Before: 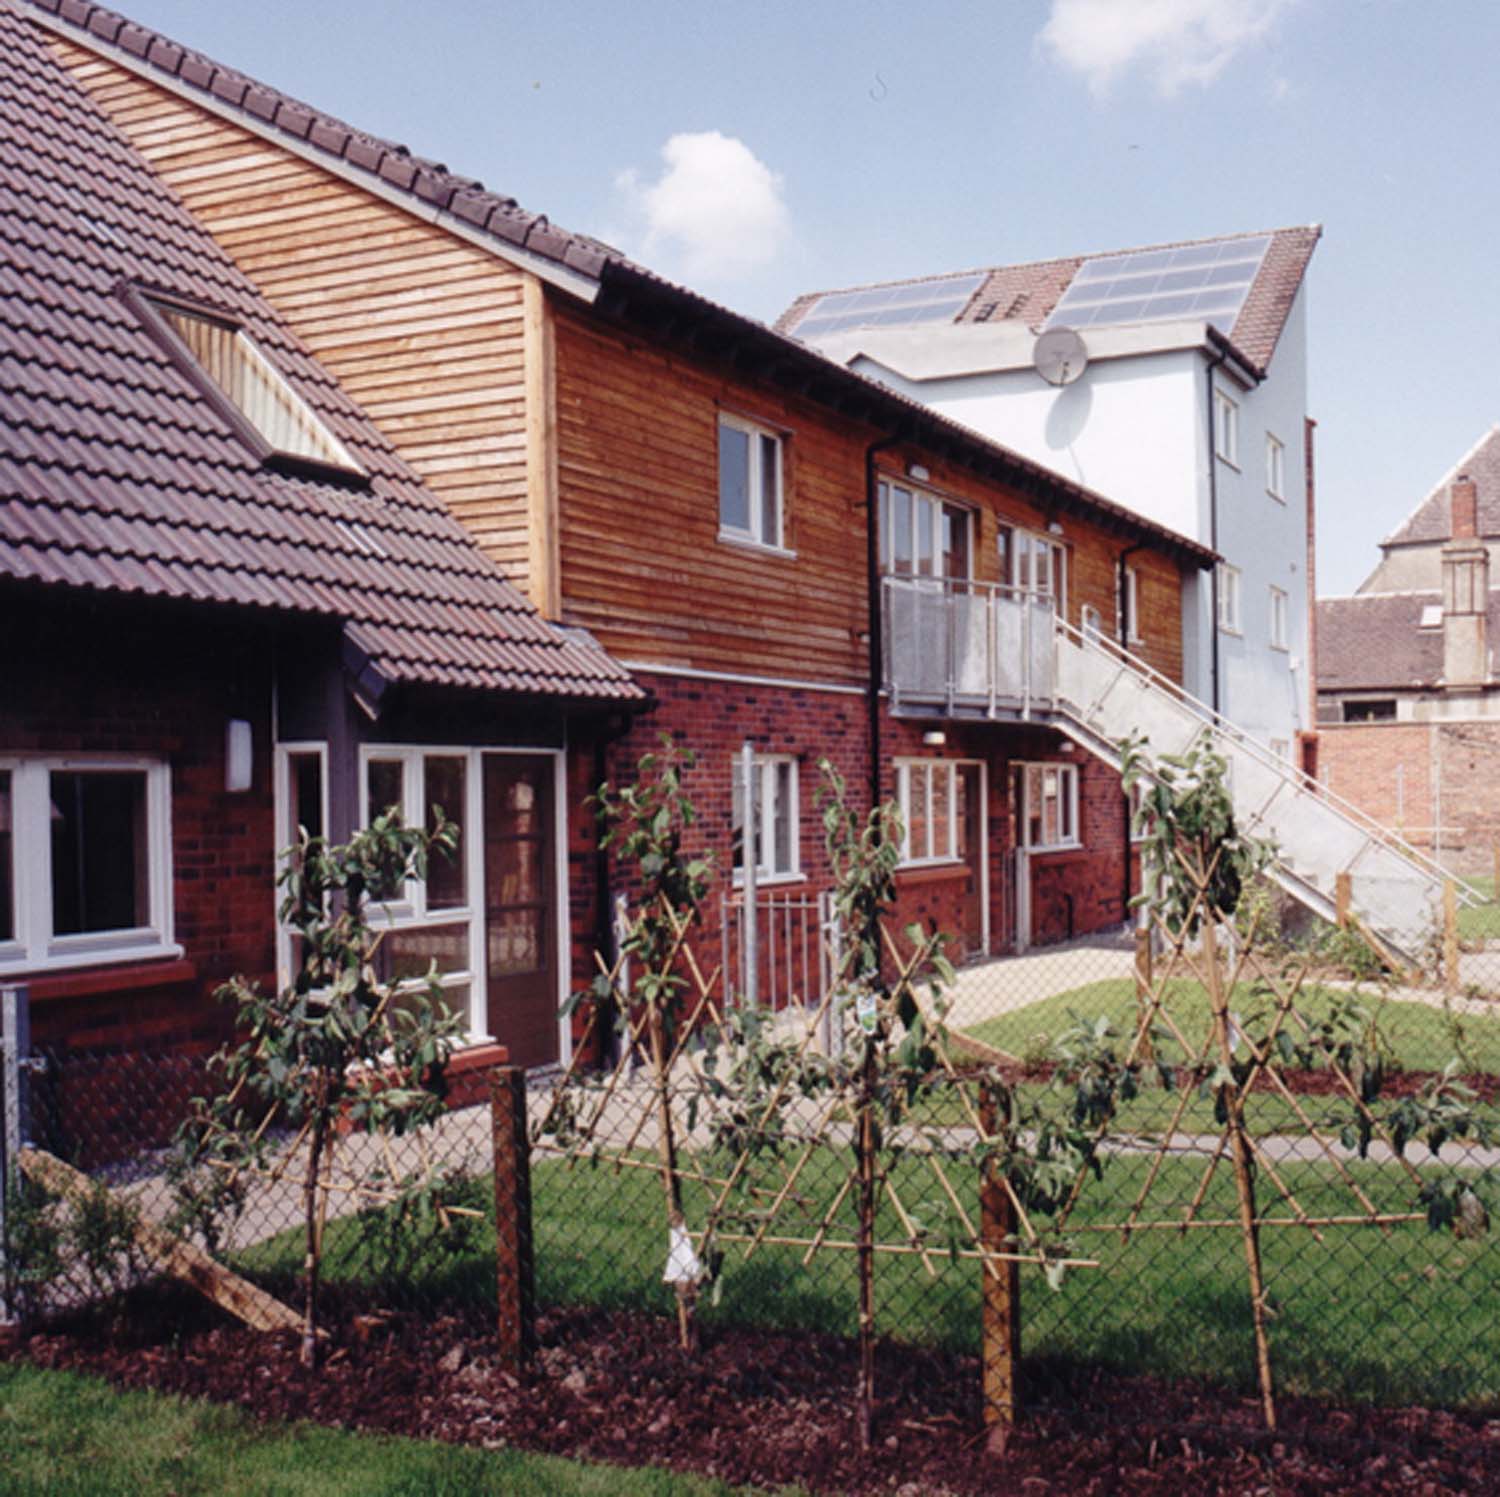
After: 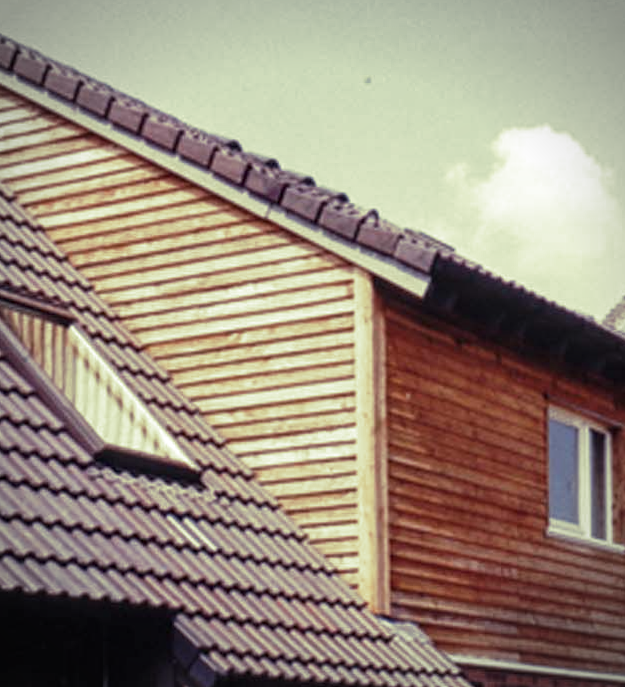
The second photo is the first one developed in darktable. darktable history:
rotate and perspective: rotation 0.192°, lens shift (horizontal) -0.015, crop left 0.005, crop right 0.996, crop top 0.006, crop bottom 0.99
local contrast: detail 130%
split-toning: shadows › hue 290.82°, shadows › saturation 0.34, highlights › saturation 0.38, balance 0, compress 50%
crop and rotate: left 10.817%, top 0.062%, right 47.194%, bottom 53.626%
vignetting: unbound false
